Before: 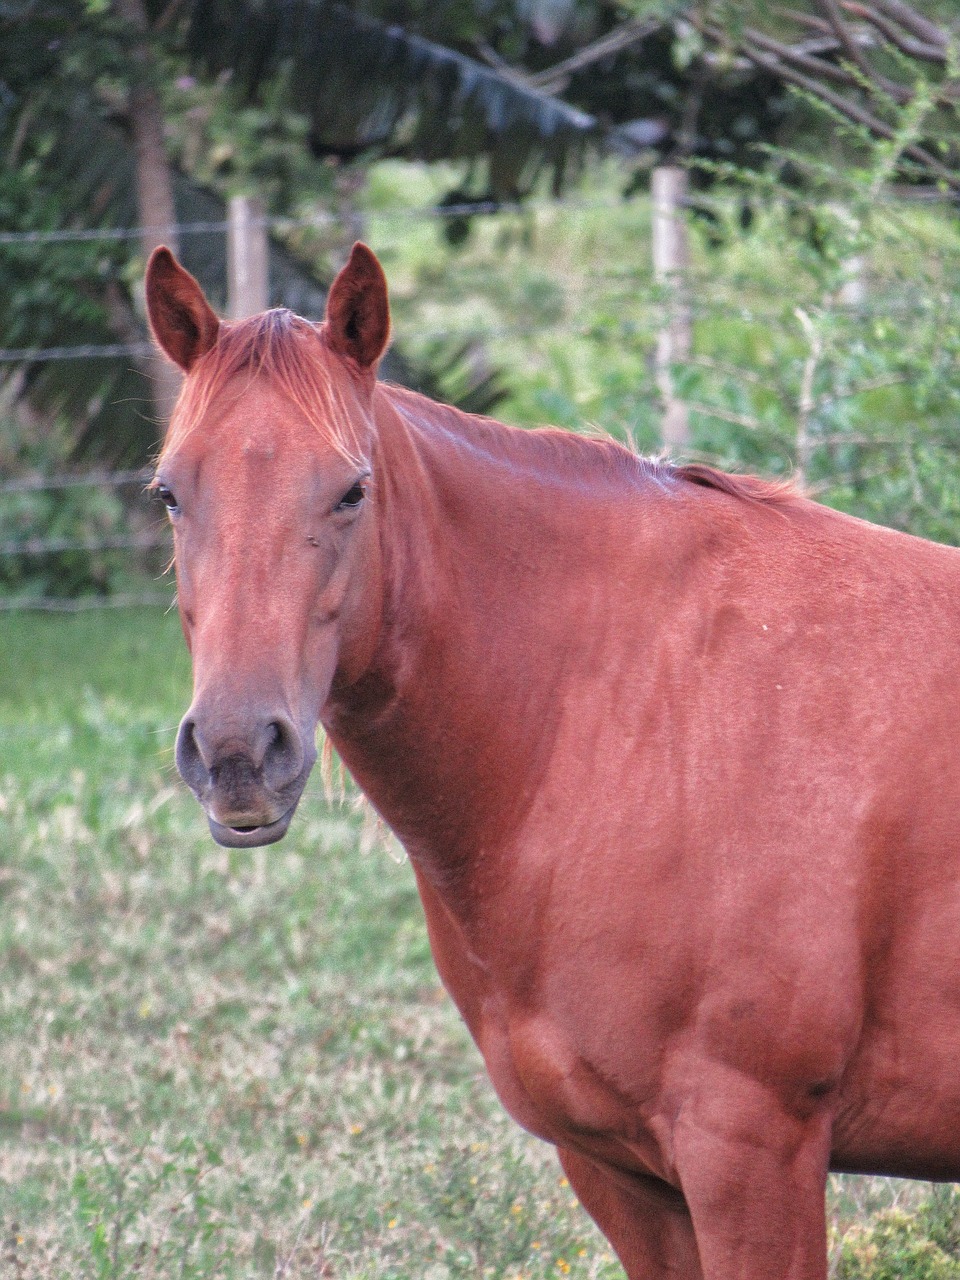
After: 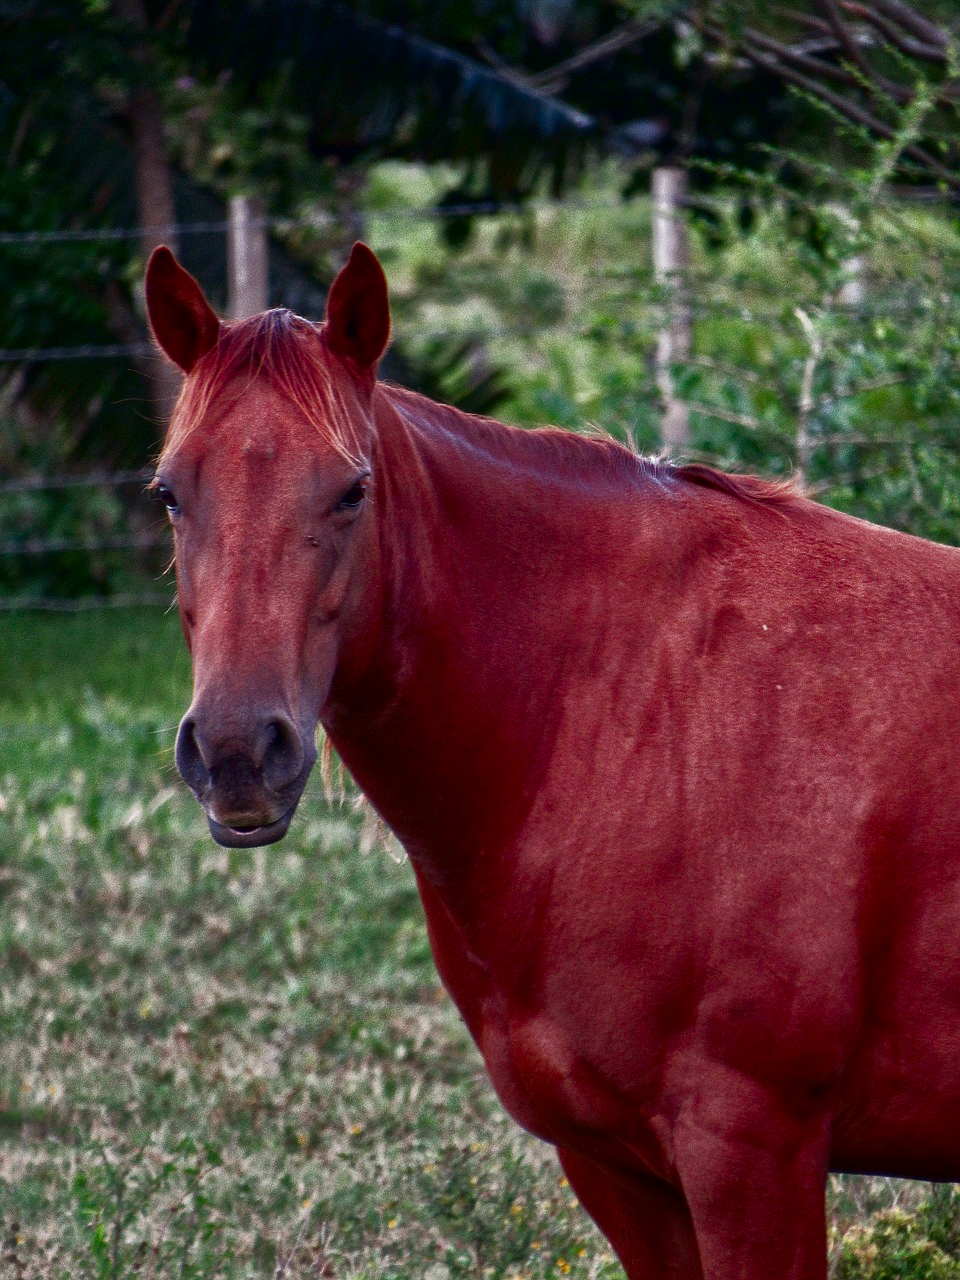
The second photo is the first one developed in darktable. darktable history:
contrast brightness saturation: contrast 0.086, brightness -0.6, saturation 0.165
